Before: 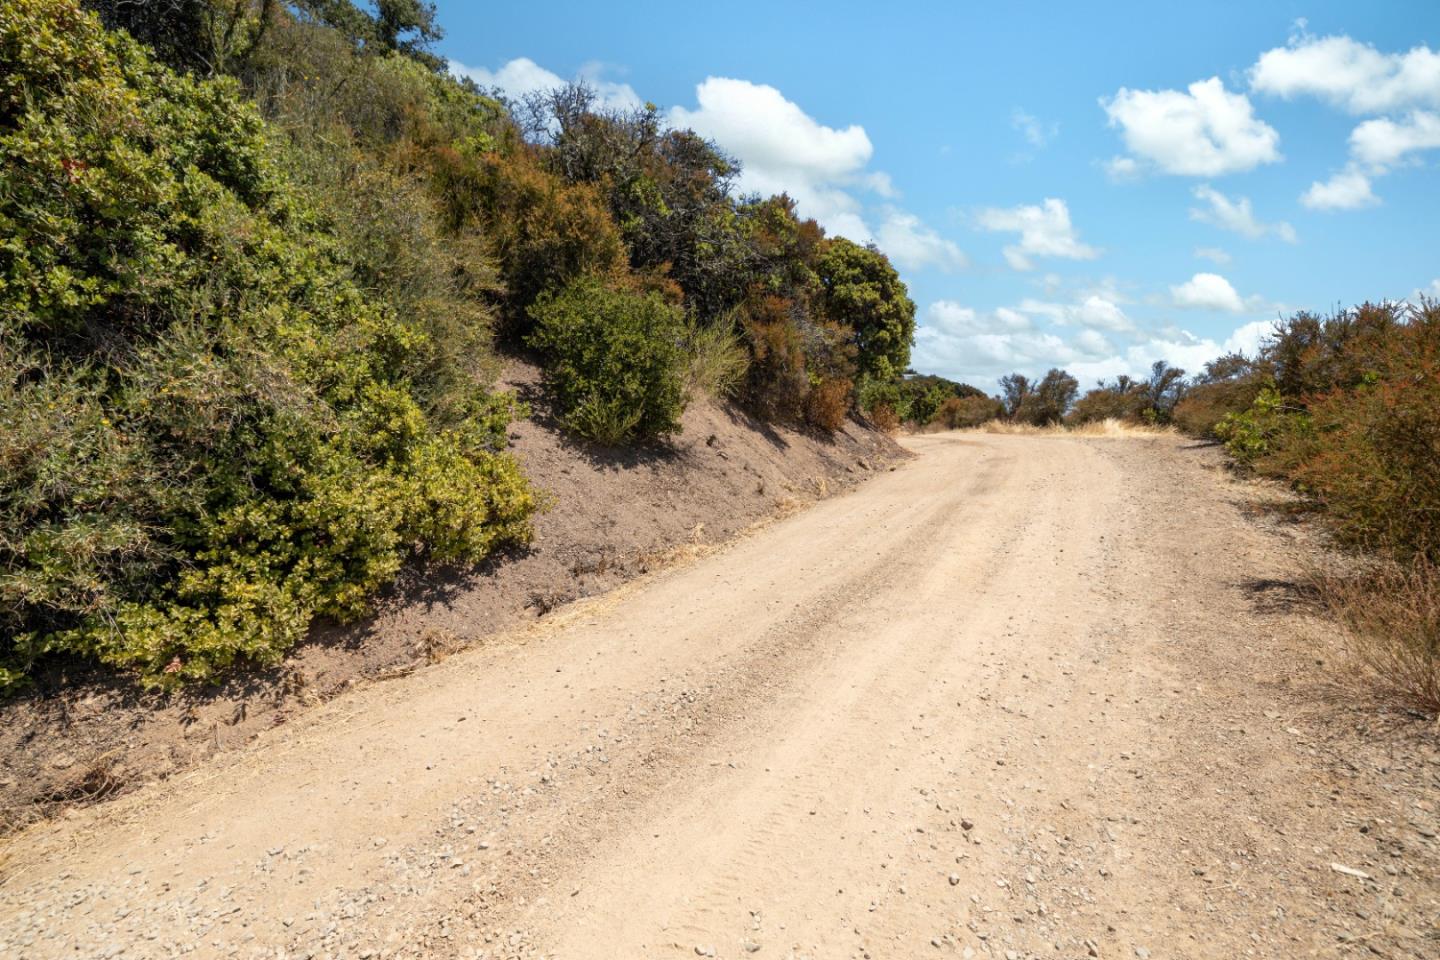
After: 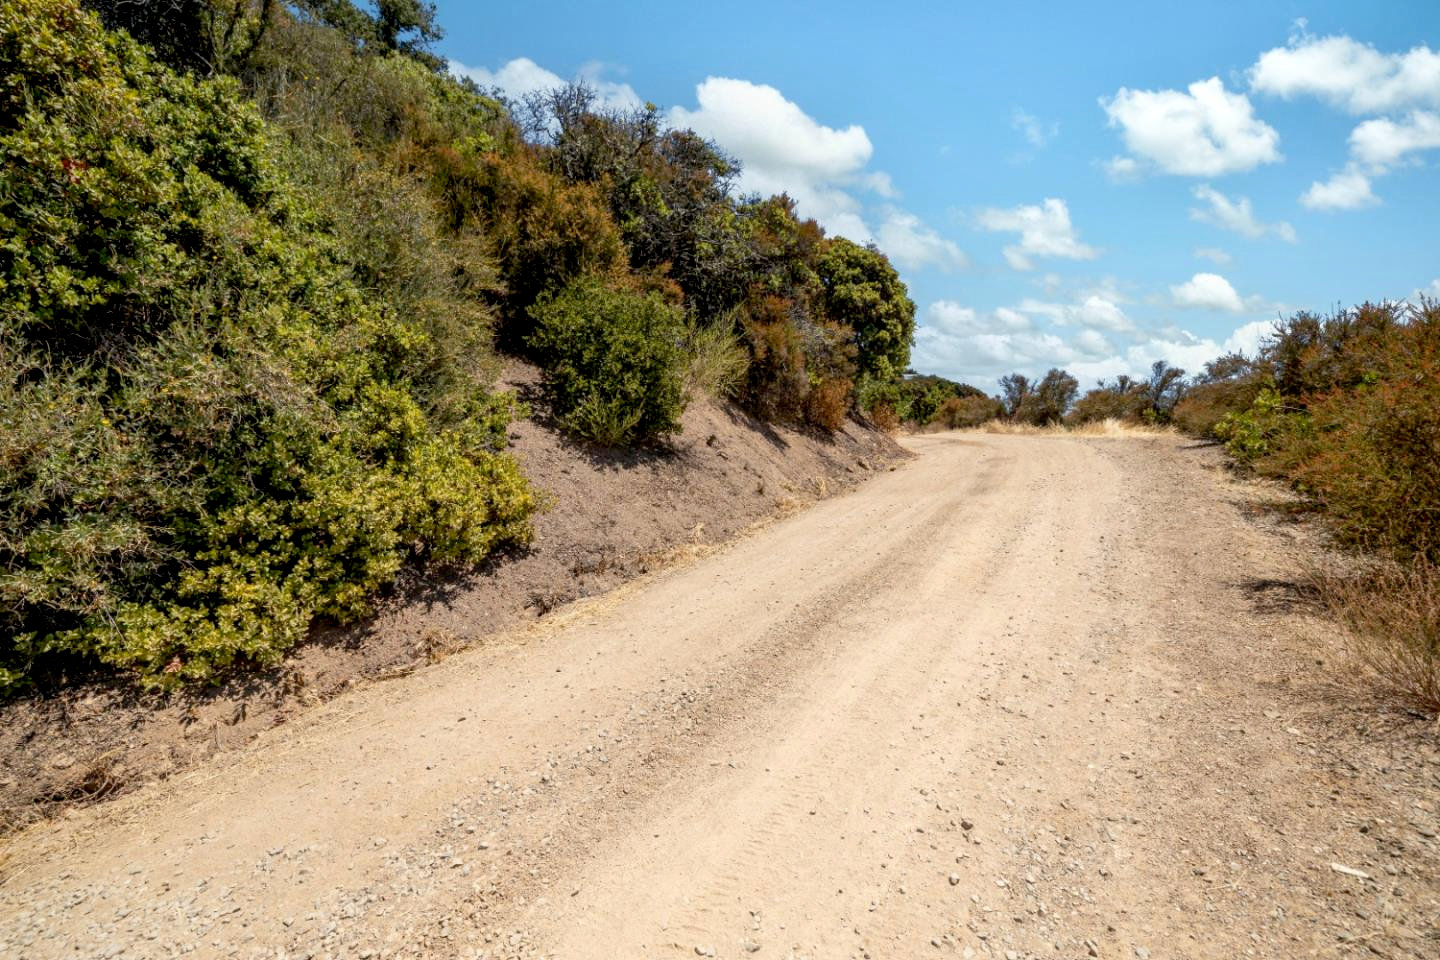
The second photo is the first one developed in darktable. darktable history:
local contrast: detail 110%
exposure: black level correction 0.011, compensate highlight preservation false
